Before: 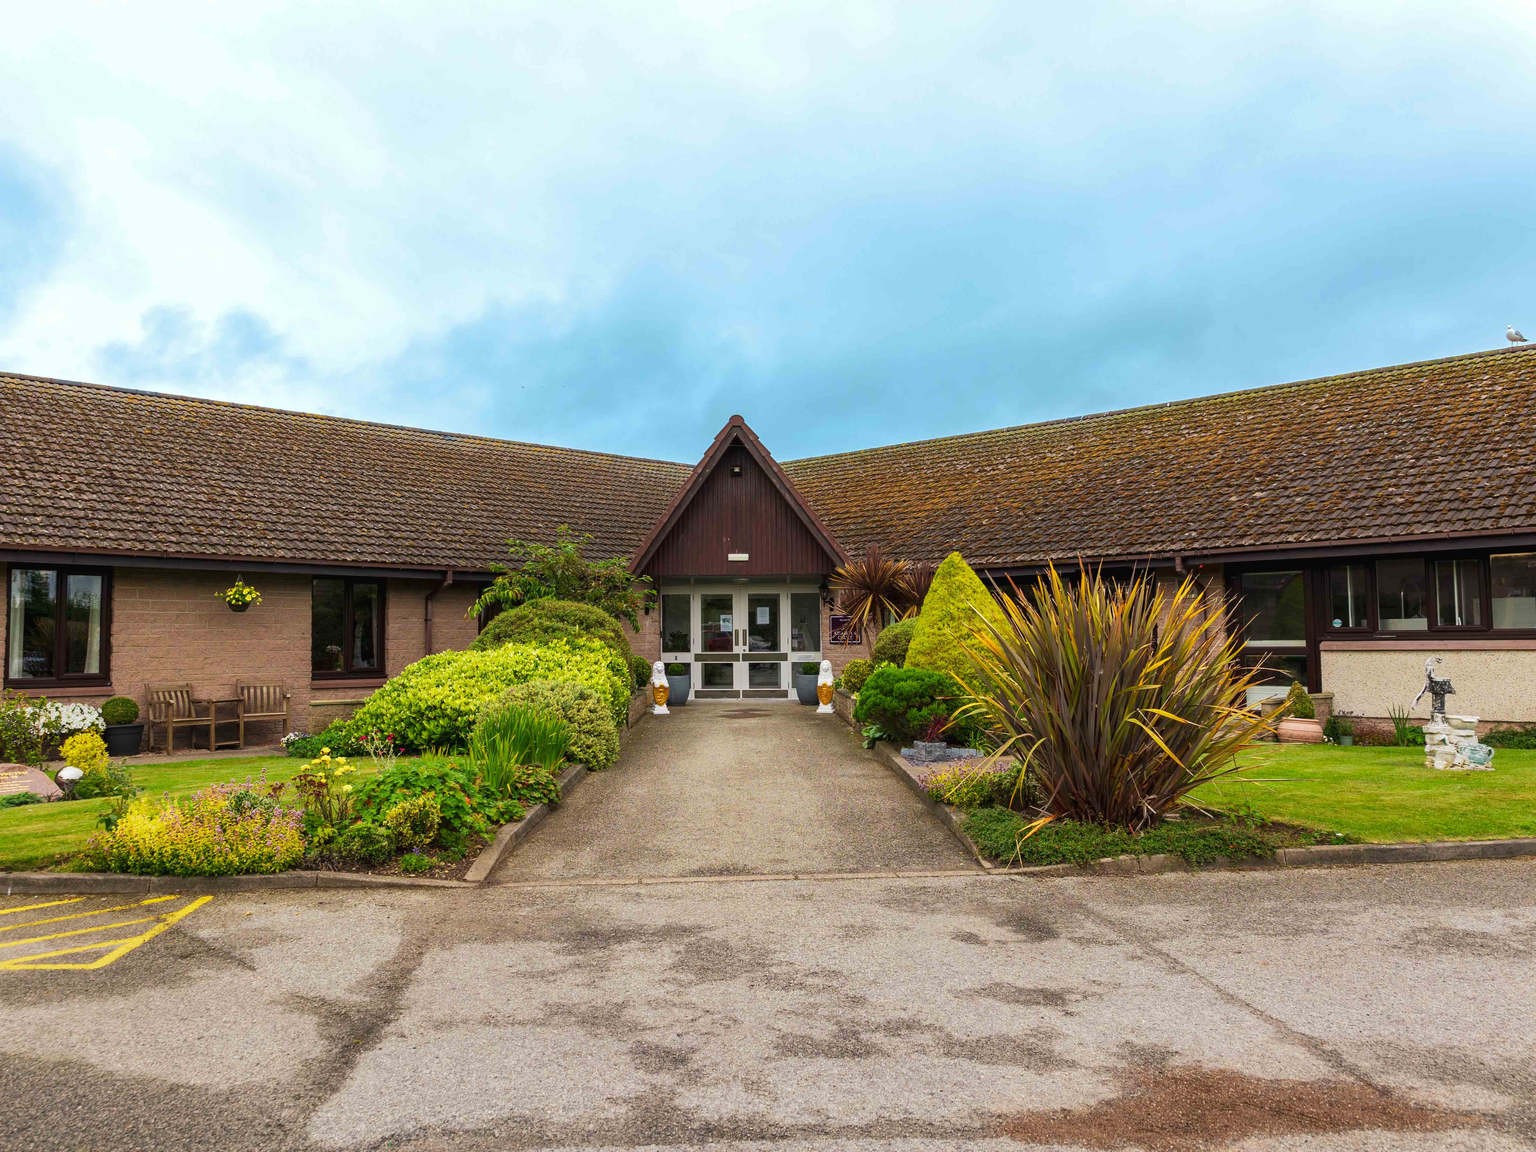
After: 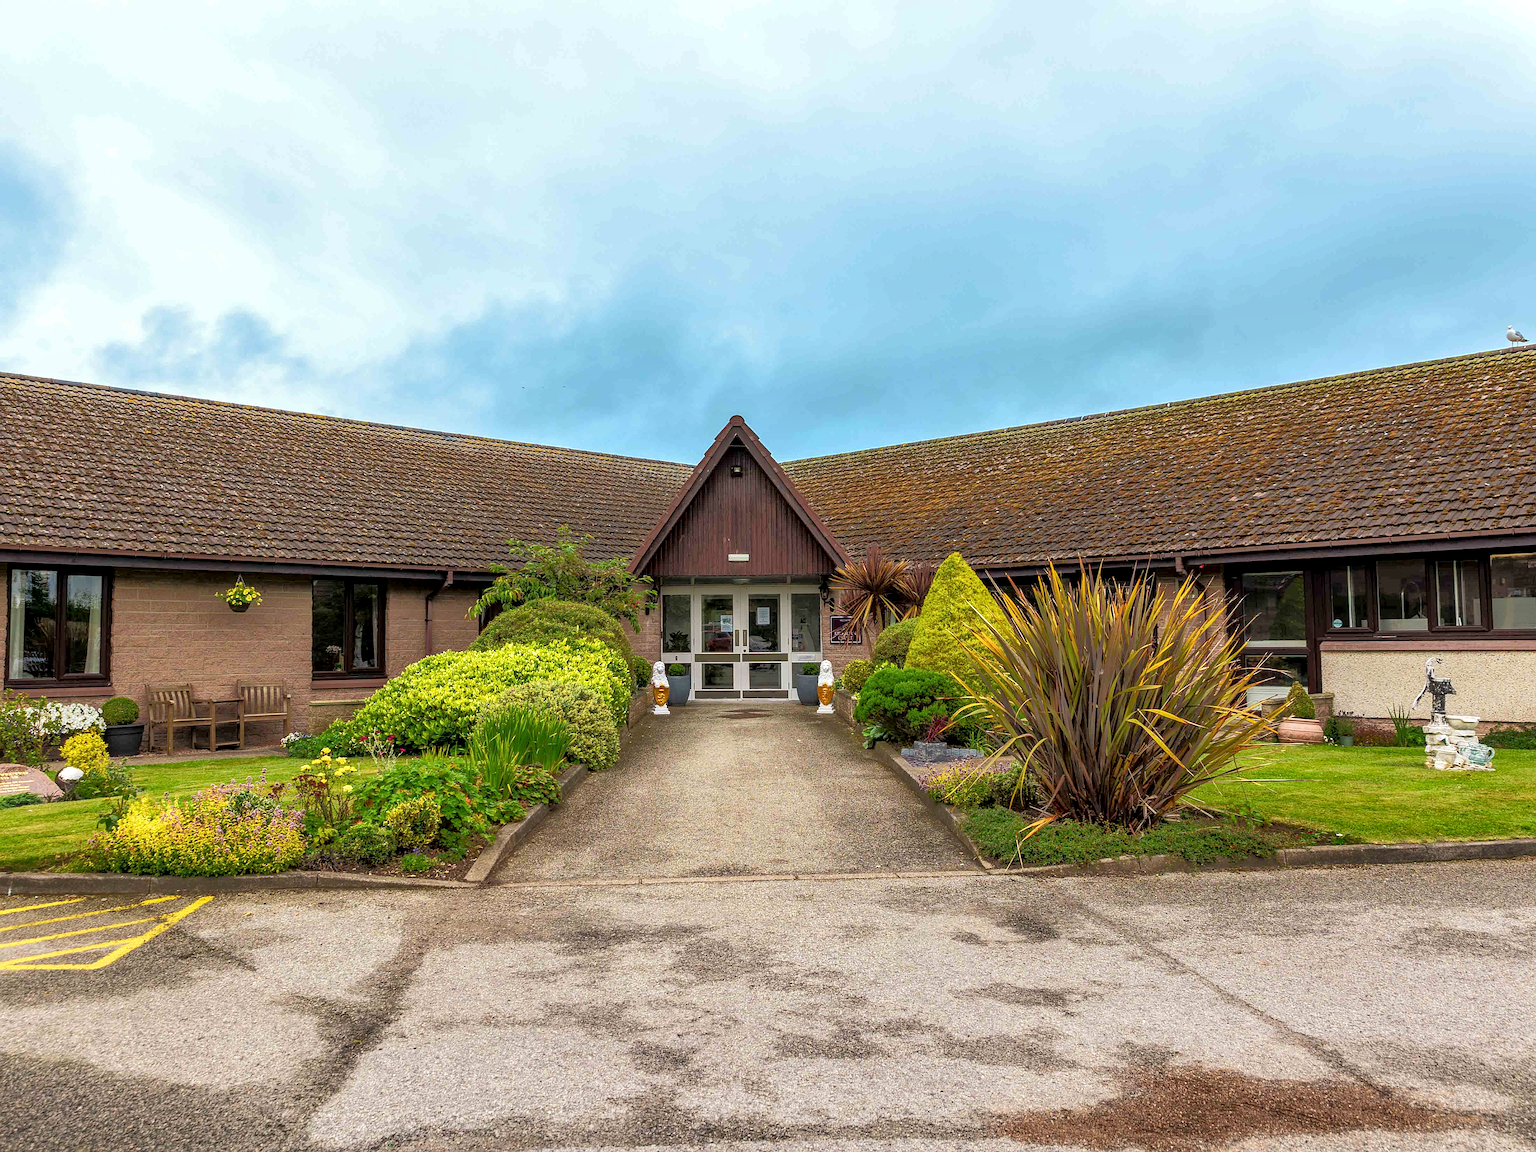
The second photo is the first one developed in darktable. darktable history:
local contrast: detail 130%
sharpen: on, module defaults
tone equalizer: -8 EV -0.528 EV, -7 EV -0.319 EV, -6 EV -0.083 EV, -5 EV 0.413 EV, -4 EV 0.985 EV, -3 EV 0.791 EV, -2 EV -0.01 EV, -1 EV 0.14 EV, +0 EV -0.012 EV, smoothing 1
